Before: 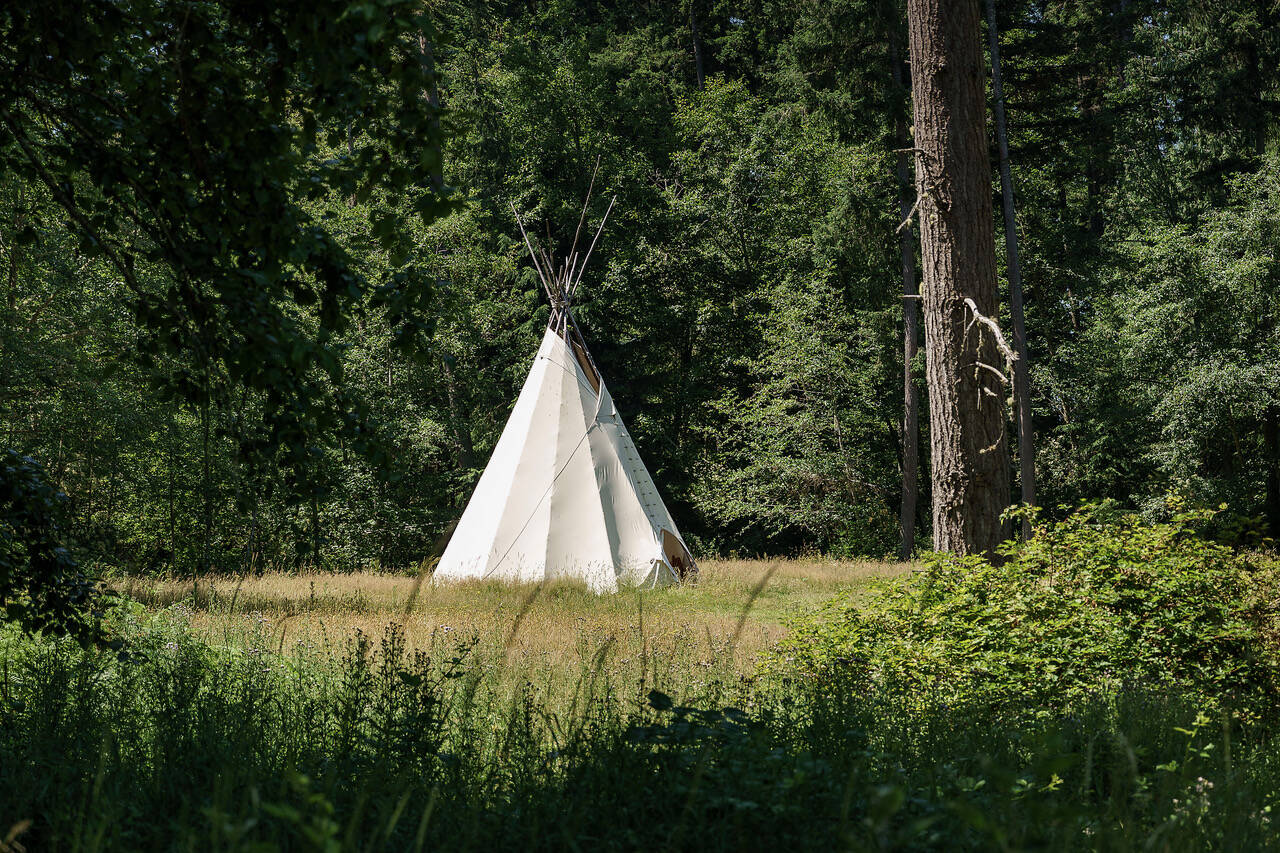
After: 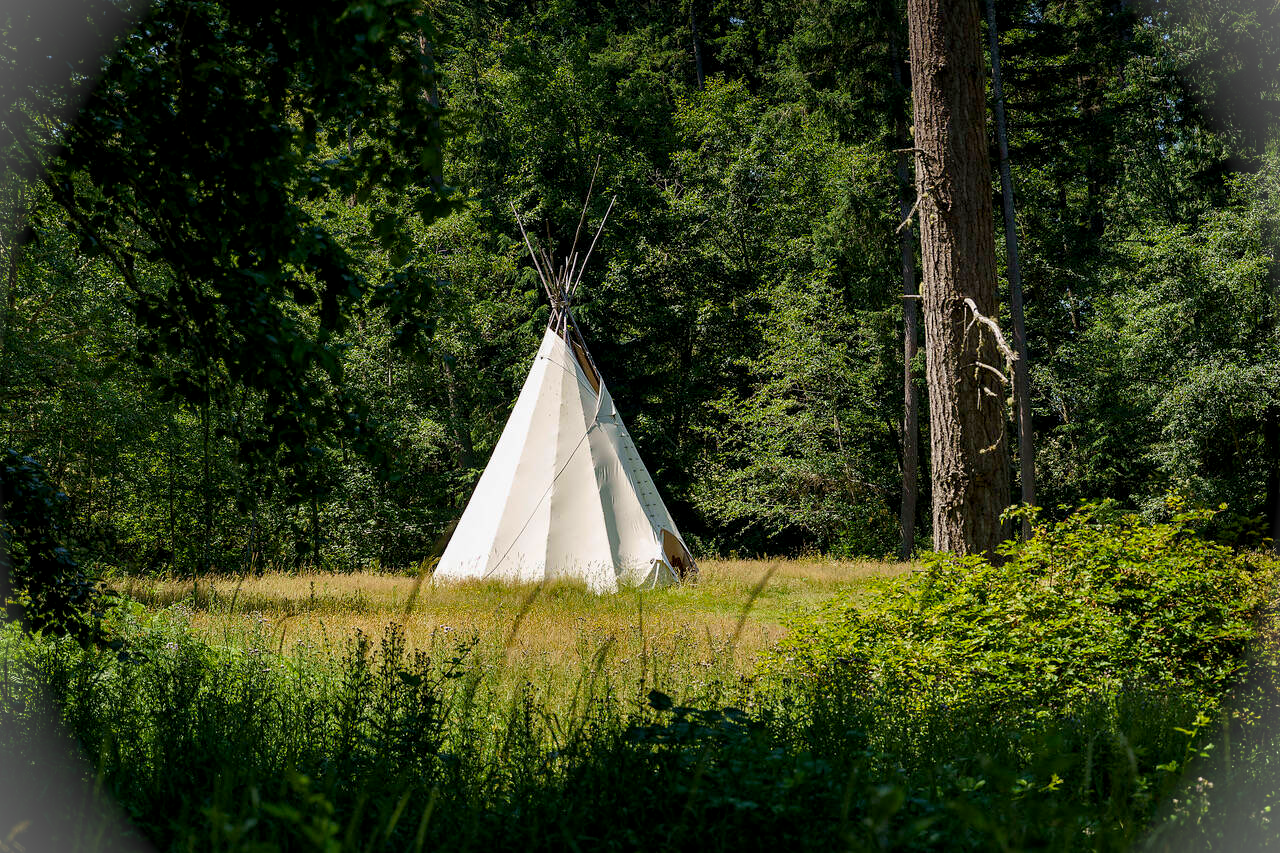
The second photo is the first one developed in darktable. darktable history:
color balance rgb: perceptual saturation grading › global saturation 25%, global vibrance 20%
vignetting: fall-off start 100%, brightness 0.3, saturation 0
